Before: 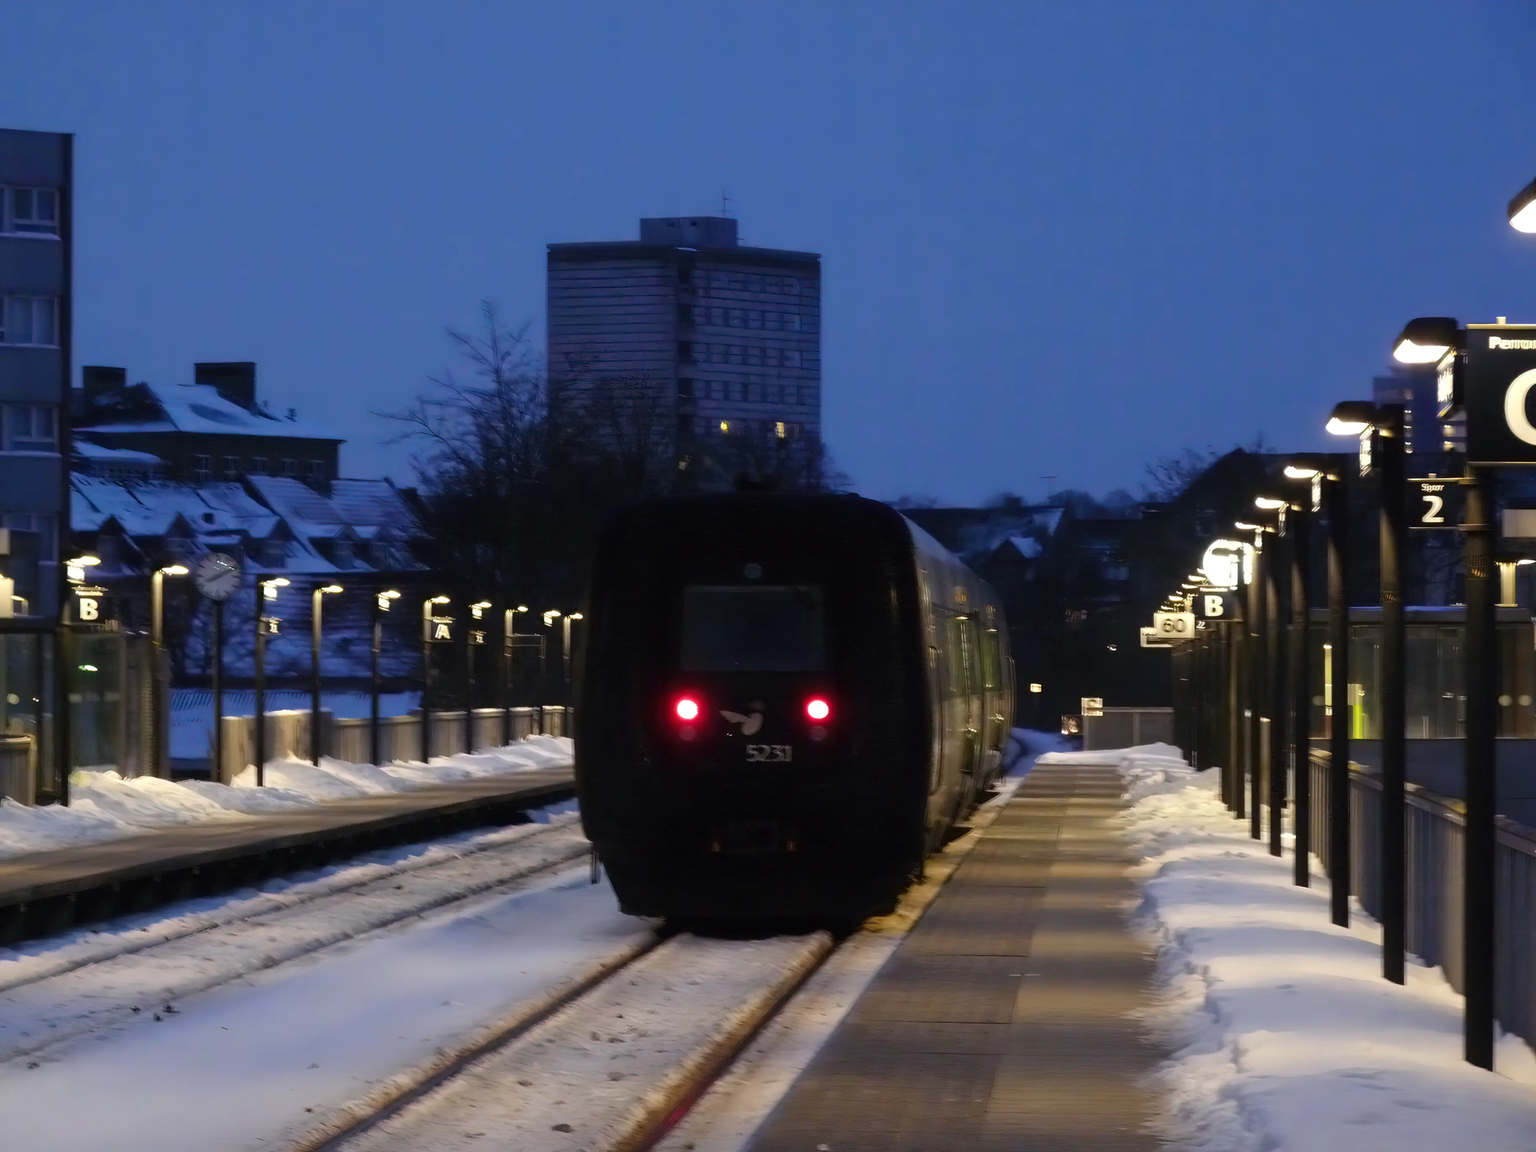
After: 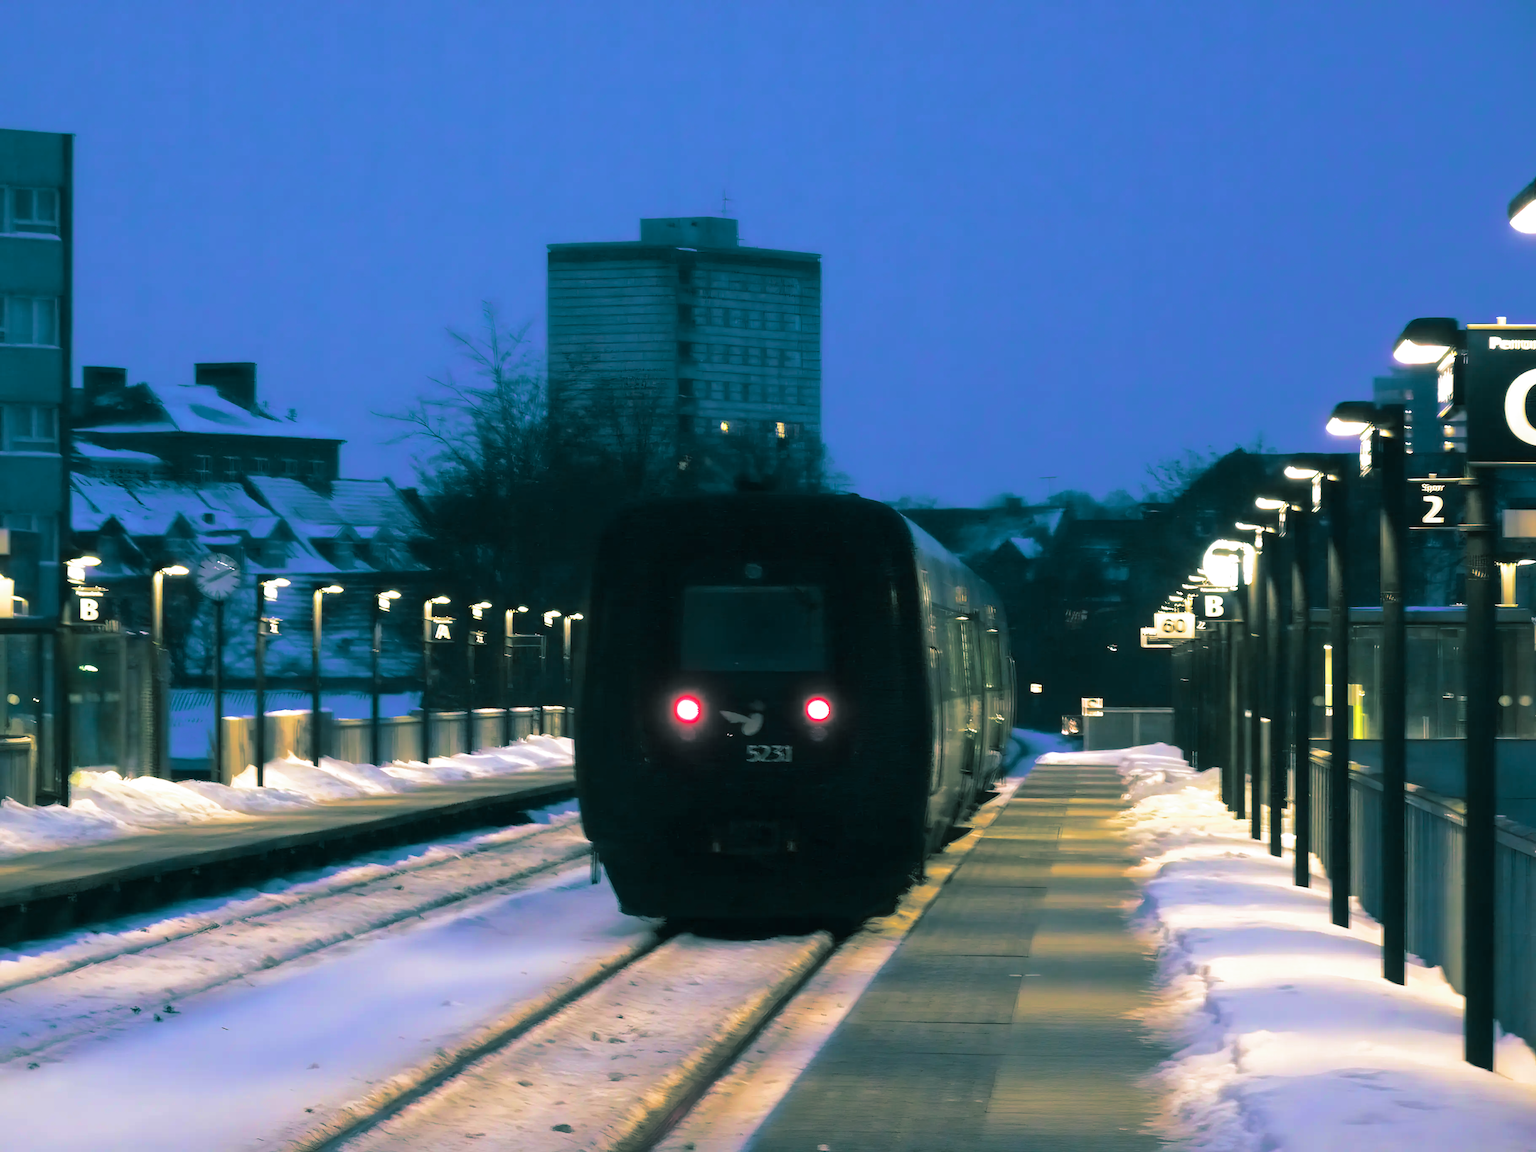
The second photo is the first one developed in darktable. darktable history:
exposure: black level correction 0, exposure 0.7 EV, compensate exposure bias true, compensate highlight preservation false
velvia: strength 67.07%, mid-tones bias 0.972
split-toning: shadows › hue 183.6°, shadows › saturation 0.52, highlights › hue 0°, highlights › saturation 0
white balance: emerald 1
